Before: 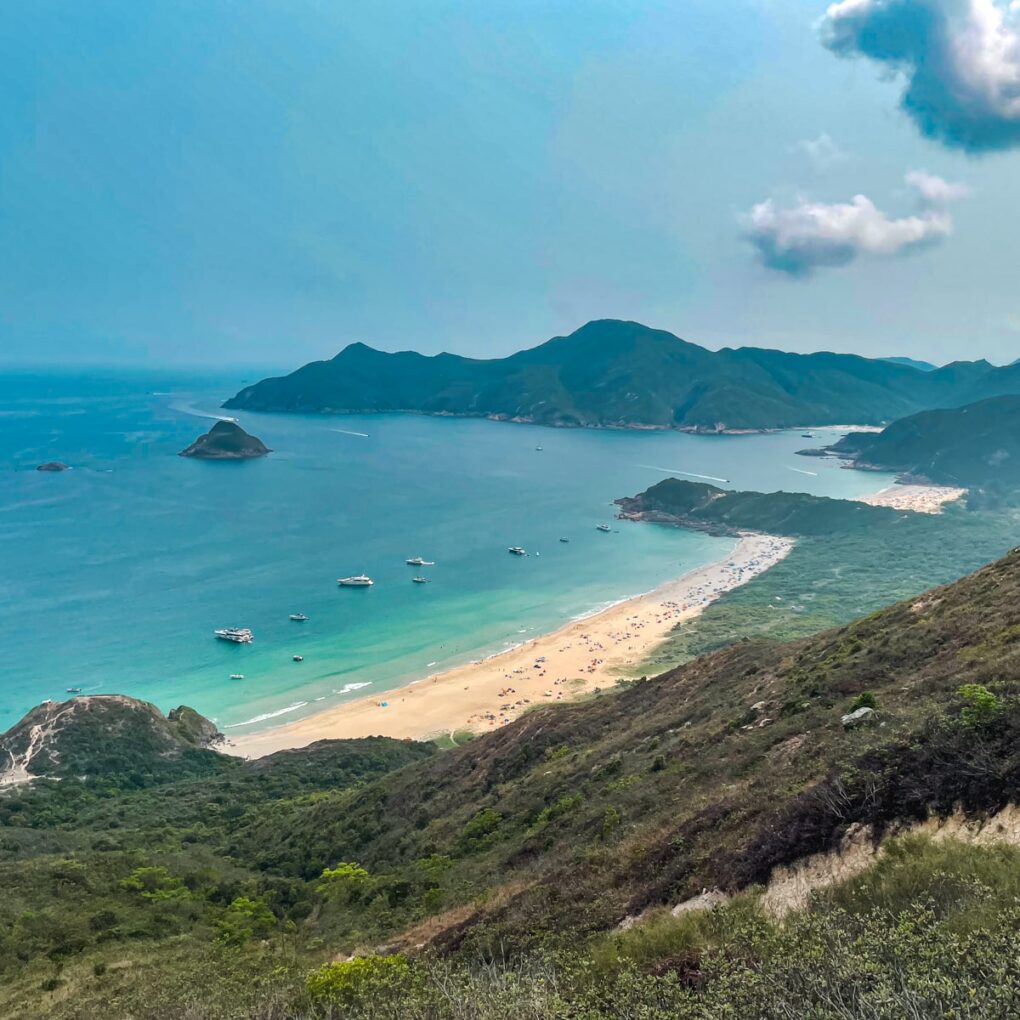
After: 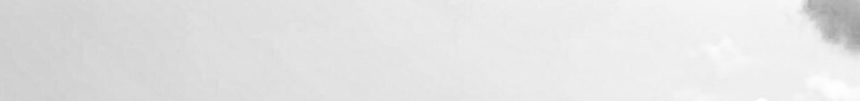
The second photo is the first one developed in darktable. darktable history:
crop and rotate: left 9.644%, top 9.491%, right 6.021%, bottom 80.509%
monochrome: on, module defaults
filmic rgb: middle gray luminance 10%, black relative exposure -8.61 EV, white relative exposure 3.3 EV, threshold 6 EV, target black luminance 0%, hardness 5.2, latitude 44.69%, contrast 1.302, highlights saturation mix 5%, shadows ↔ highlights balance 24.64%, add noise in highlights 0, preserve chrominance no, color science v3 (2019), use custom middle-gray values true, iterations of high-quality reconstruction 0, contrast in highlights soft, enable highlight reconstruction true
